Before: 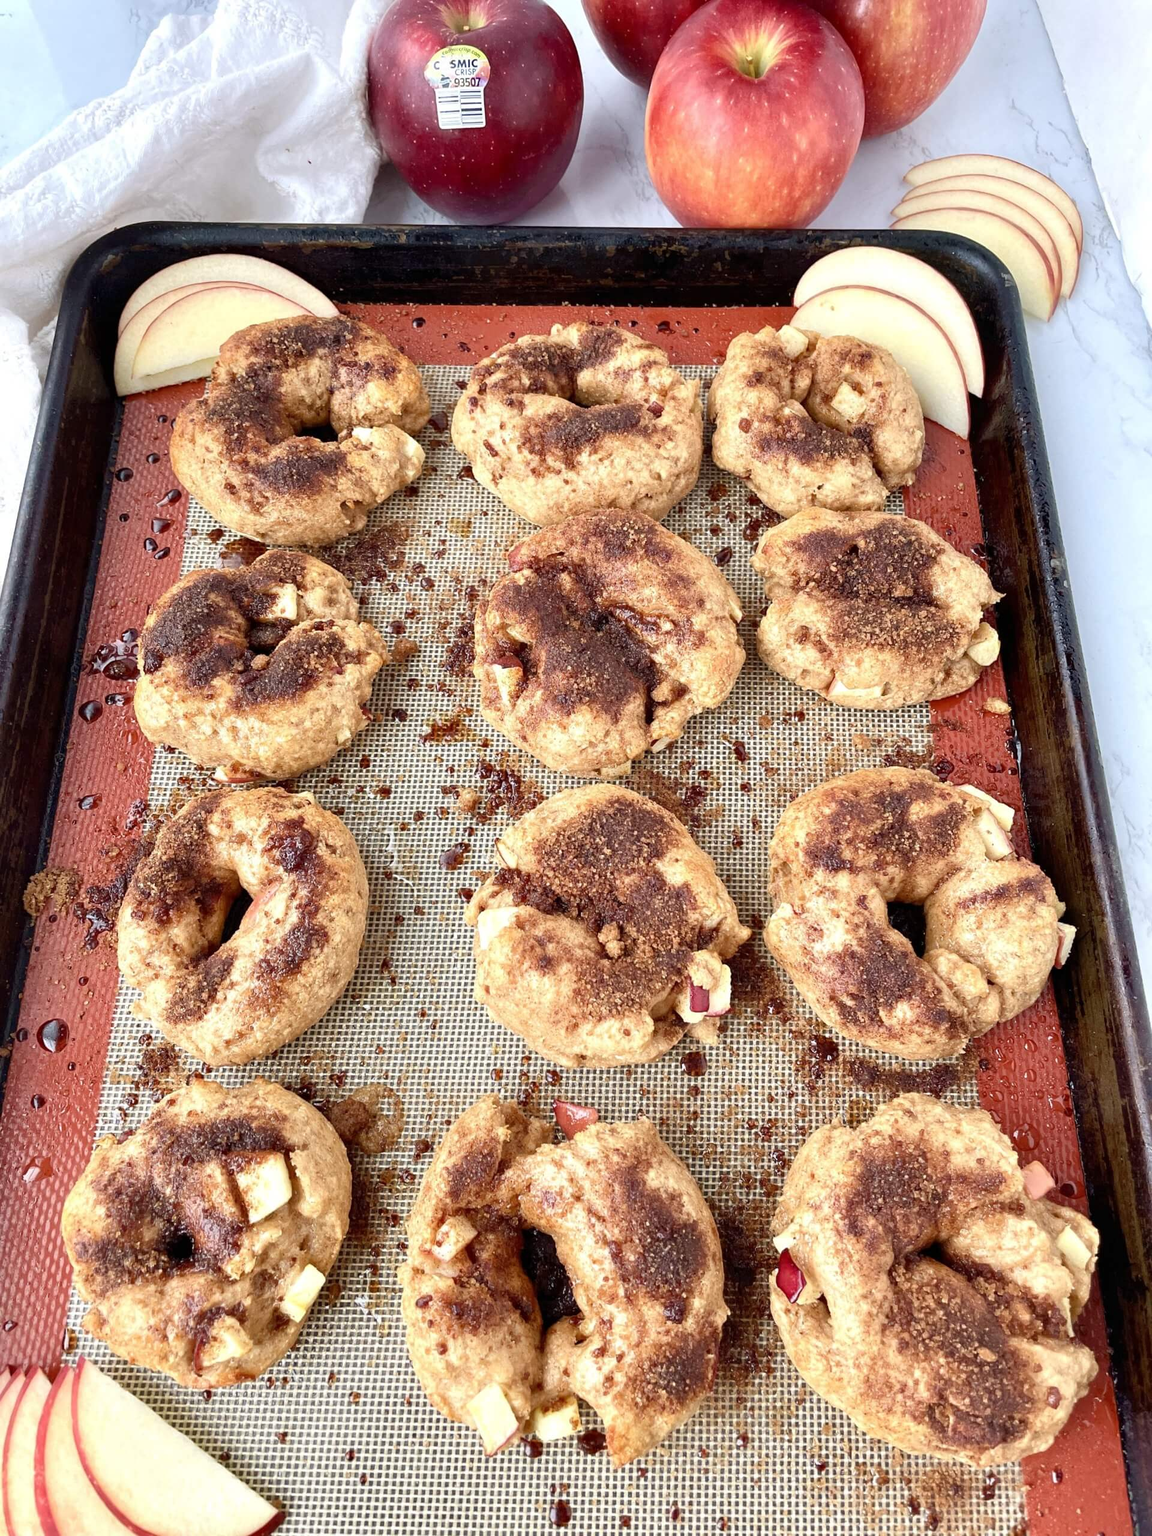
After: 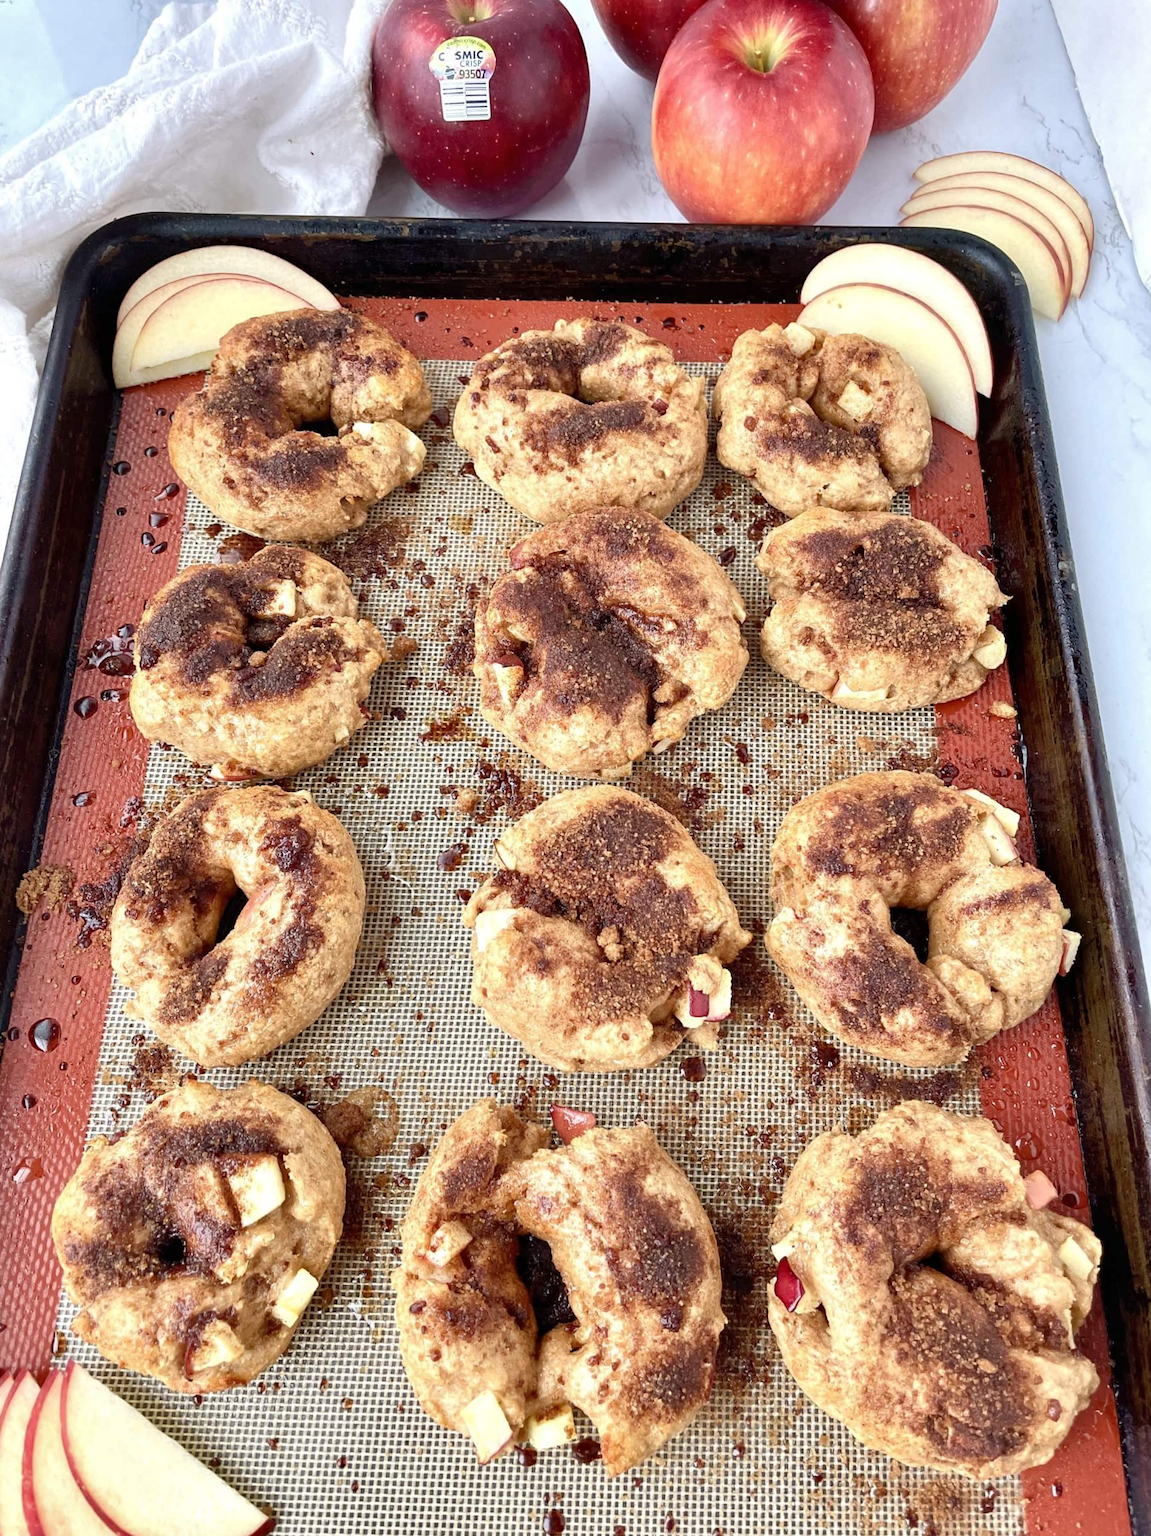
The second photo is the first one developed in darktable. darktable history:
shadows and highlights: shadows 37.27, highlights -28.18, soften with gaussian
crop and rotate: angle -0.5°
